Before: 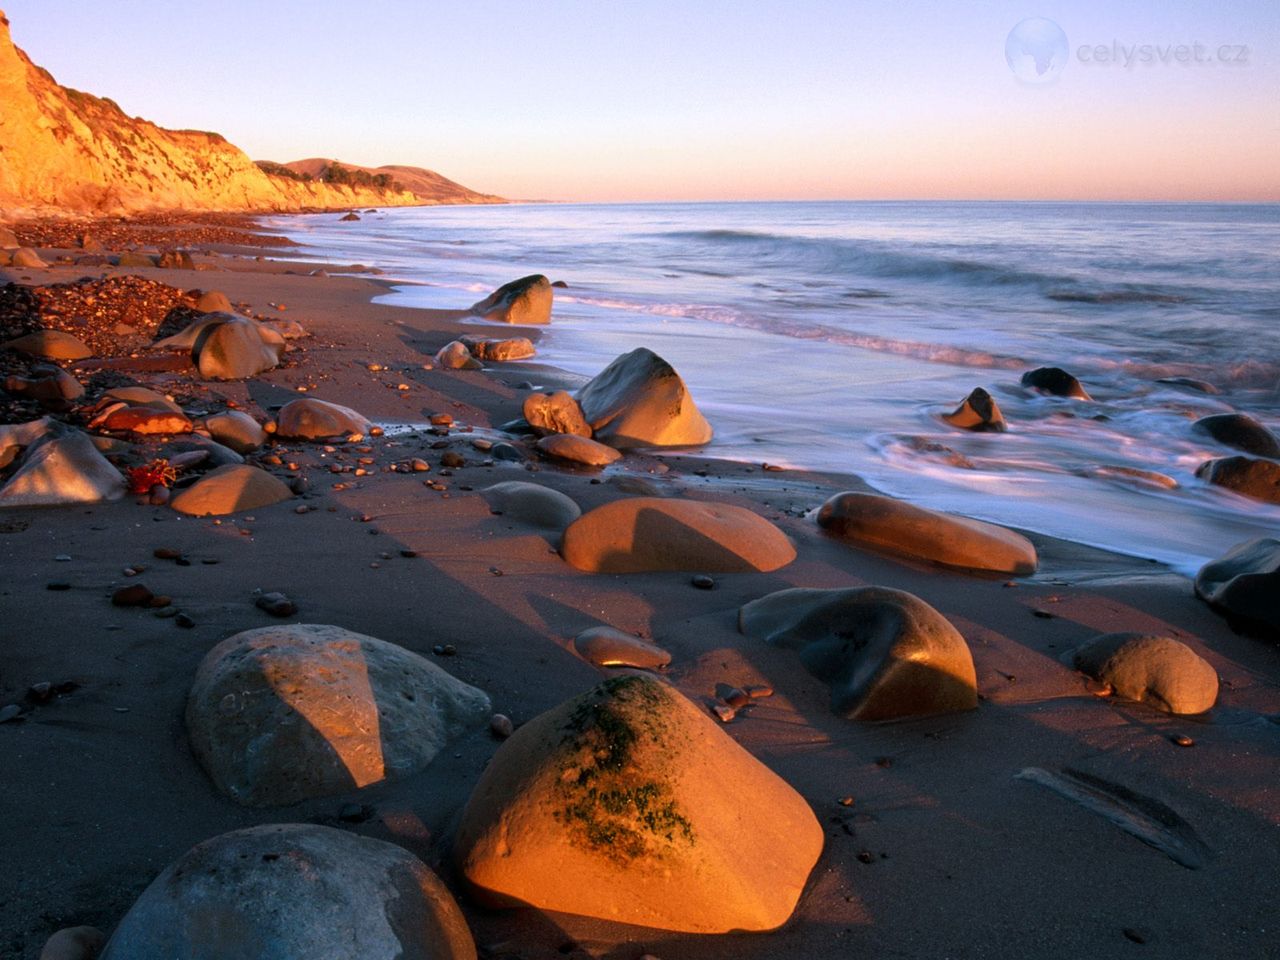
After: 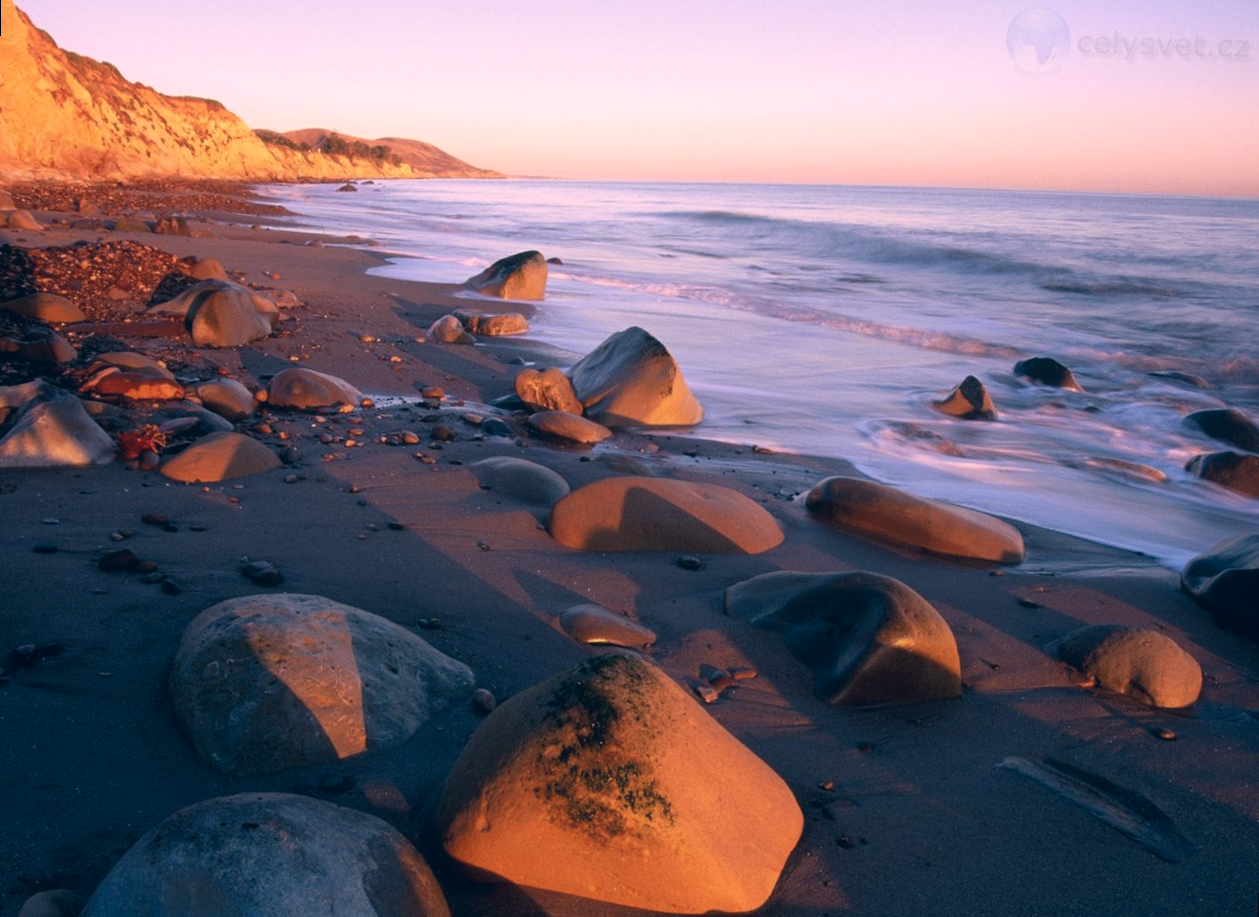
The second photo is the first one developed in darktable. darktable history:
rotate and perspective: rotation 1.57°, crop left 0.018, crop right 0.982, crop top 0.039, crop bottom 0.961
color correction: highlights a* 14.46, highlights b* 5.85, shadows a* -5.53, shadows b* -15.24, saturation 0.85
contrast equalizer: octaves 7, y [[0.6 ×6], [0.55 ×6], [0 ×6], [0 ×6], [0 ×6]], mix -0.36
